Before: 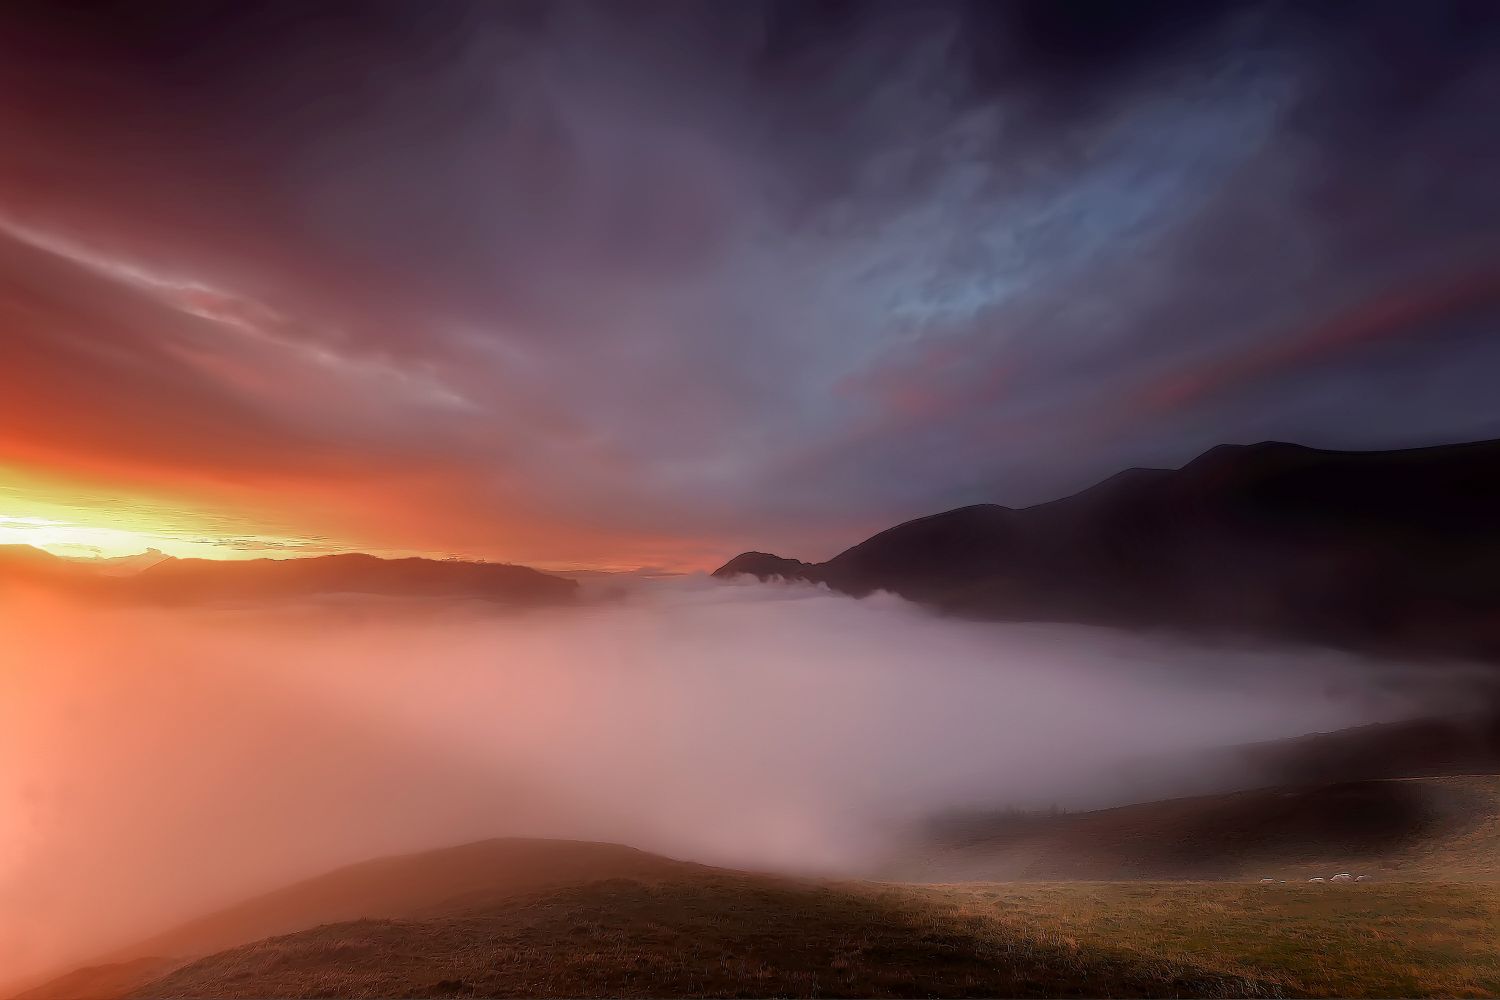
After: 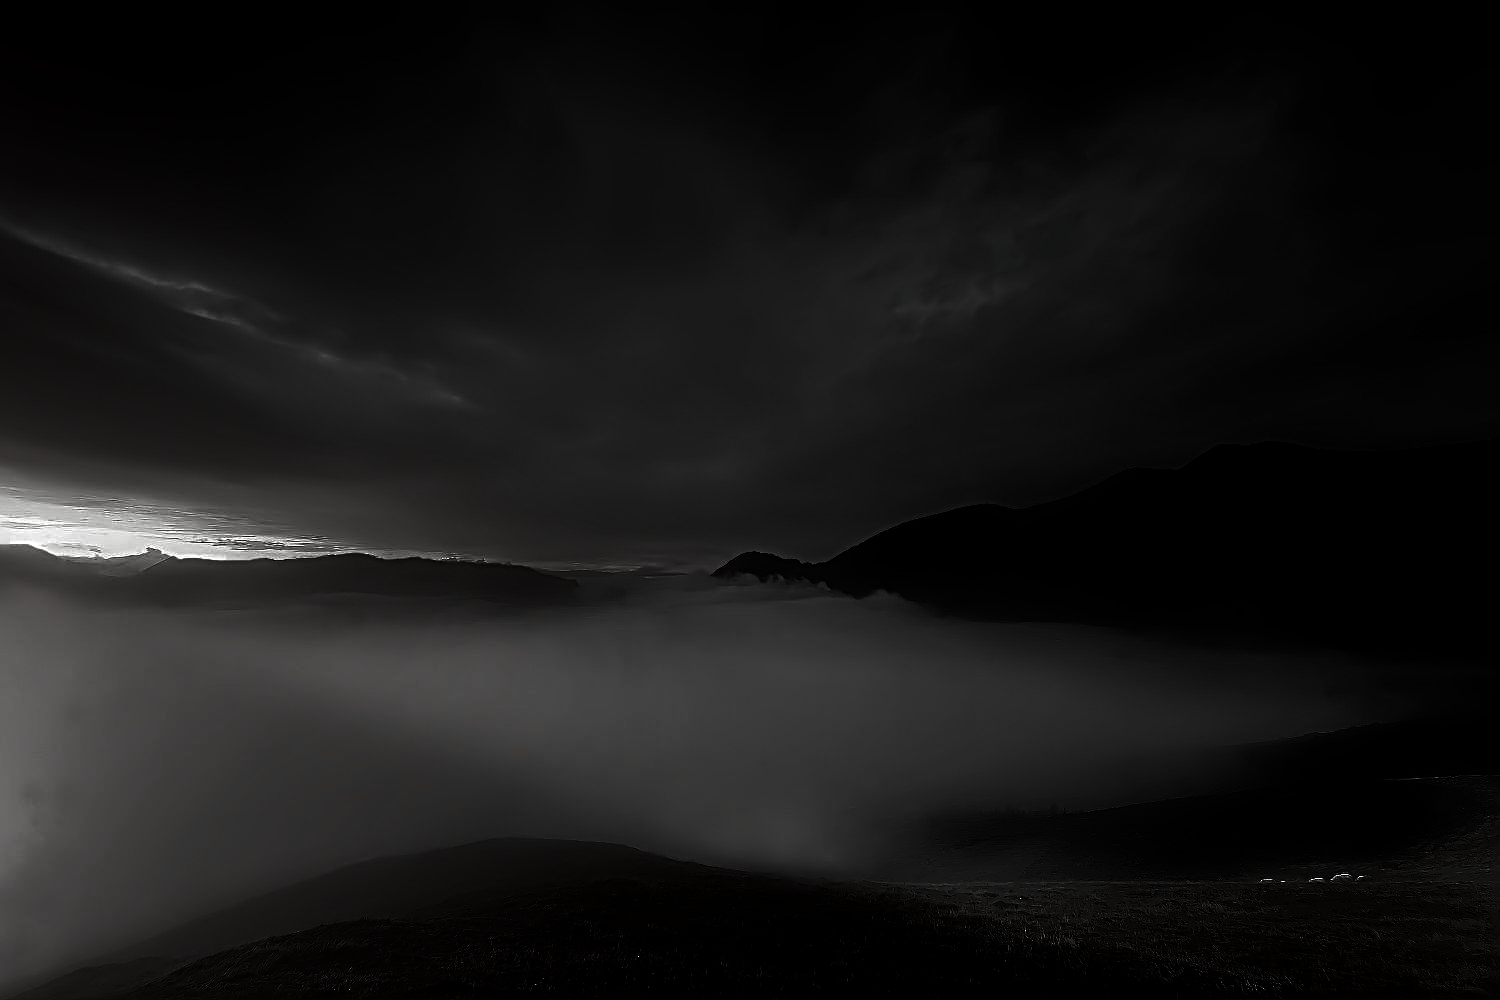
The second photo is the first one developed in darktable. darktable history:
sharpen: radius 3.729, amount 0.919
contrast brightness saturation: contrast 0.019, brightness -0.995, saturation -0.982
